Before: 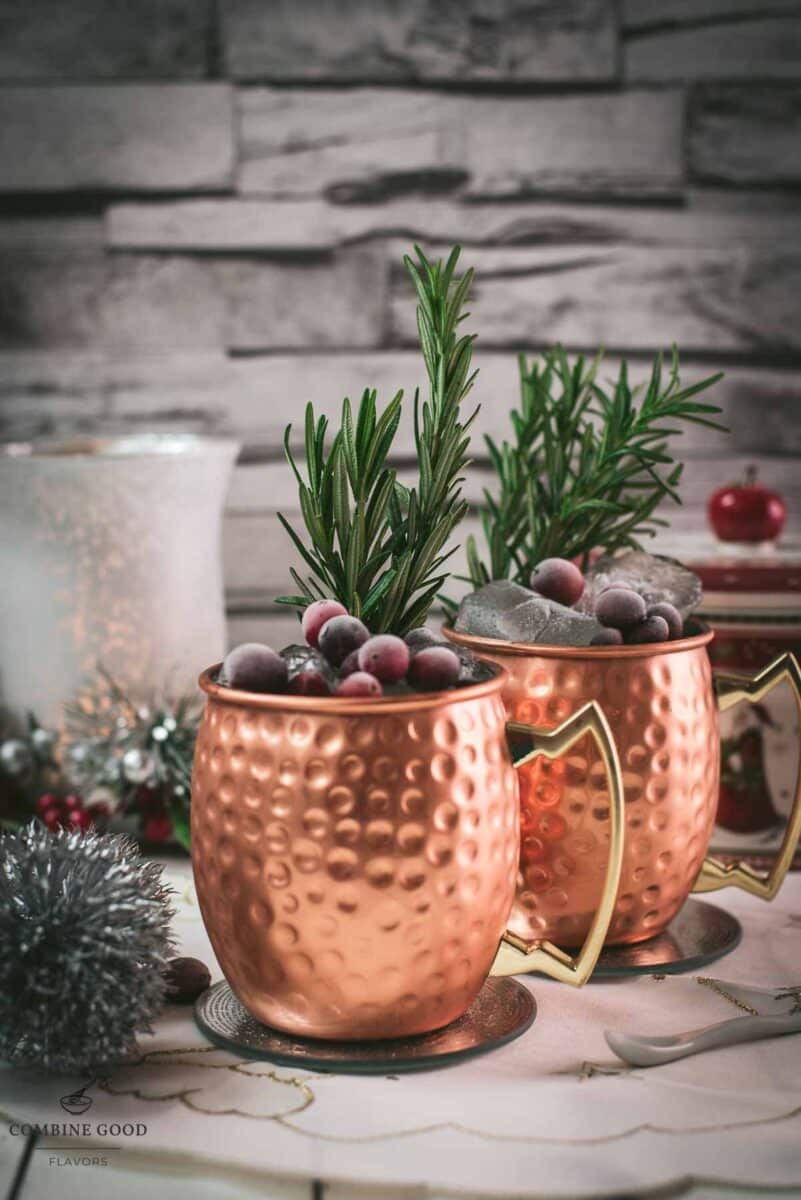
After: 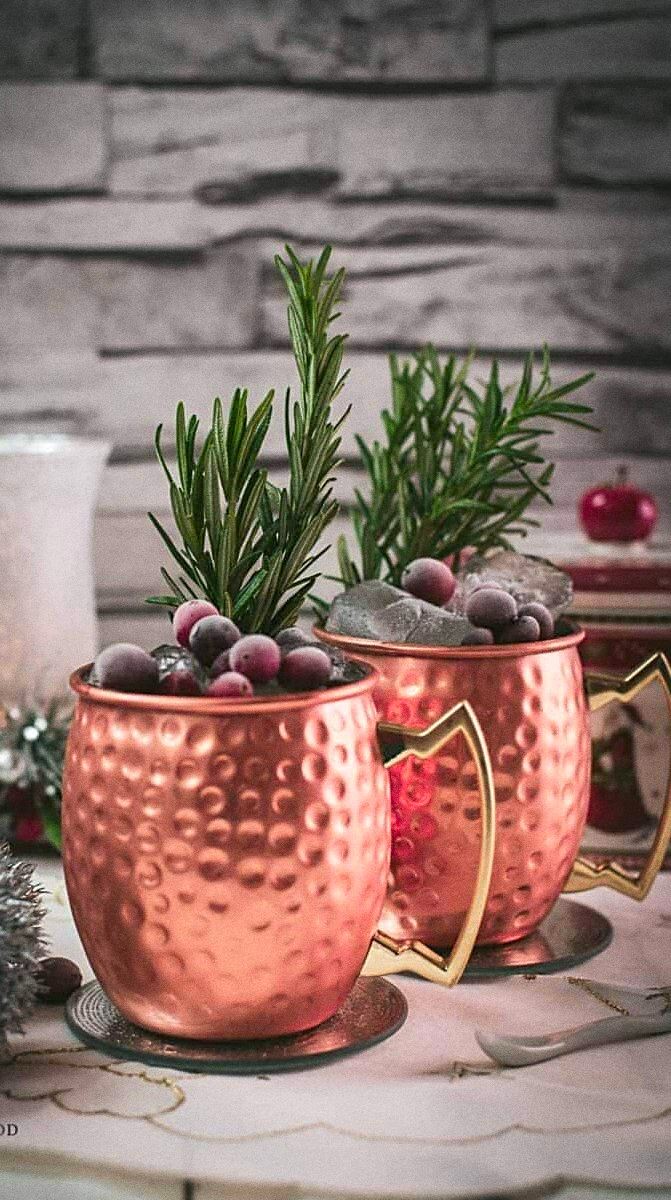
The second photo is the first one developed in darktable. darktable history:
color zones: curves: ch1 [(0.235, 0.558) (0.75, 0.5)]; ch2 [(0.25, 0.462) (0.749, 0.457)], mix 40.67%
sharpen: on, module defaults
crop: left 16.145%
grain: coarseness 0.09 ISO
